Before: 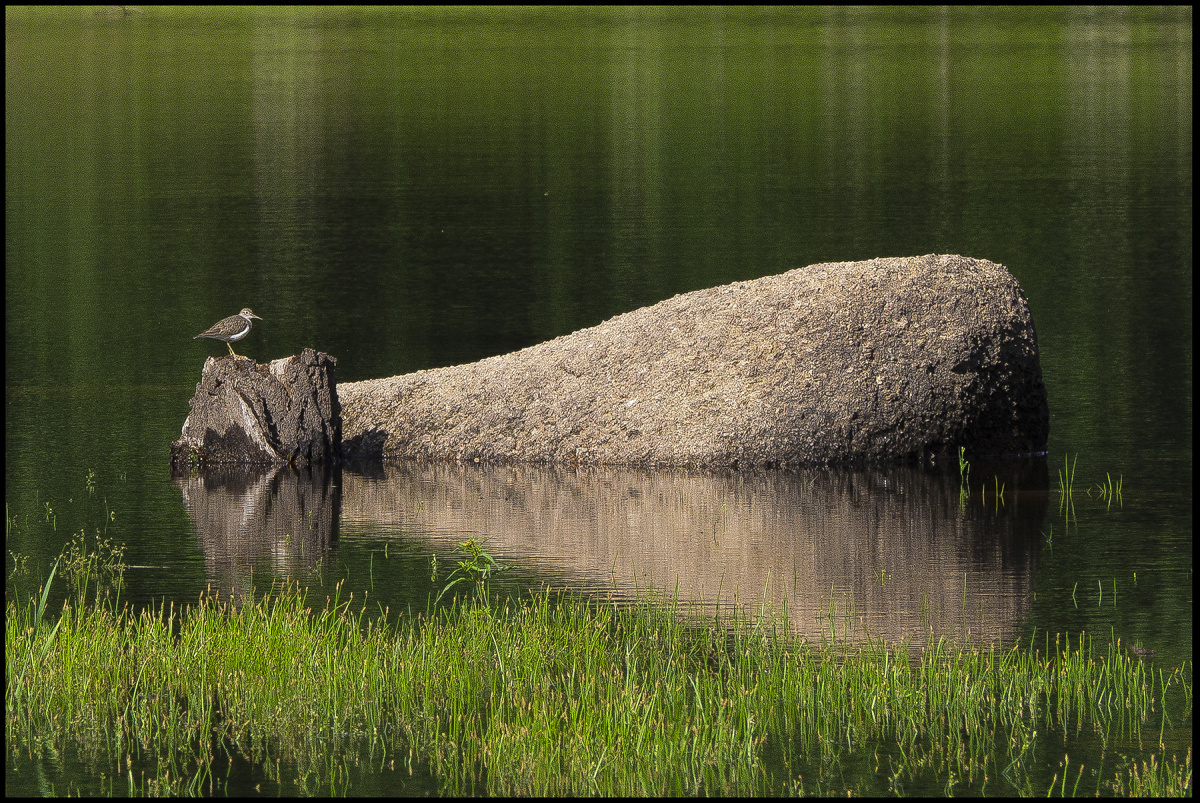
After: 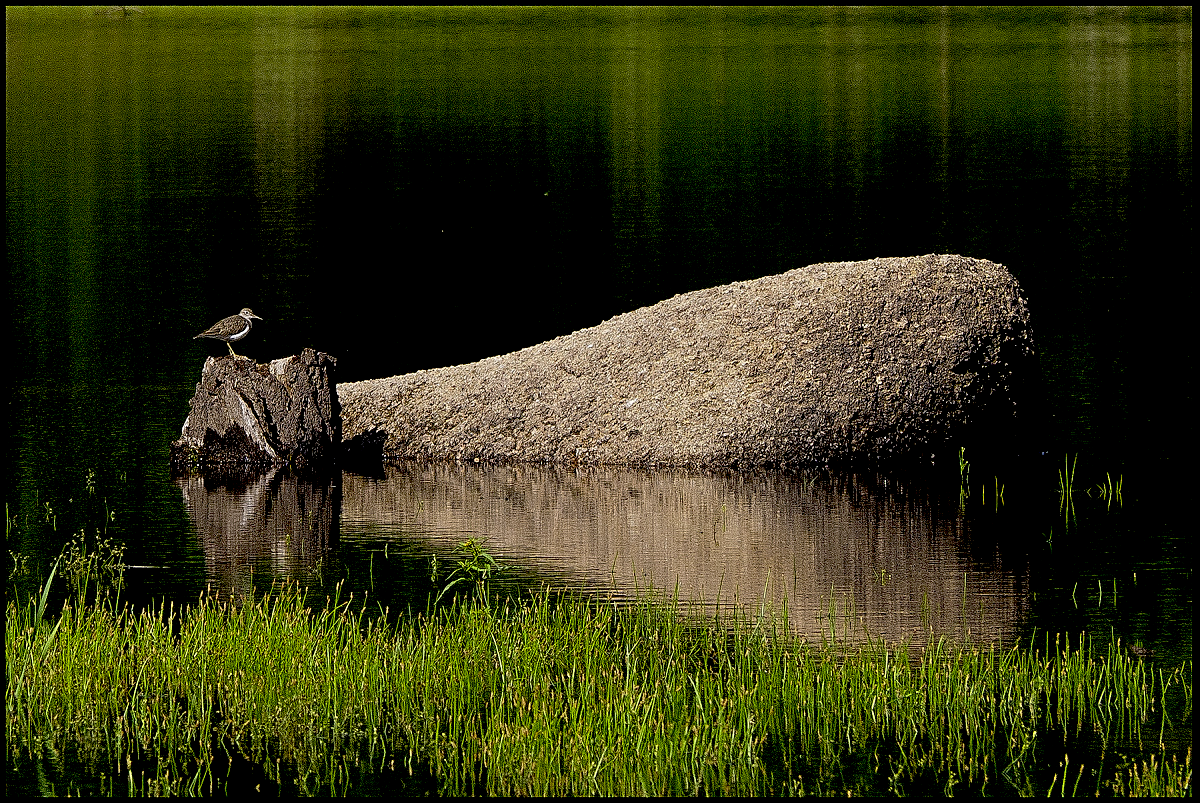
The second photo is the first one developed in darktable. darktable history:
exposure: black level correction 0.046, exposure -0.228 EV, compensate highlight preservation false
sharpen: on, module defaults
